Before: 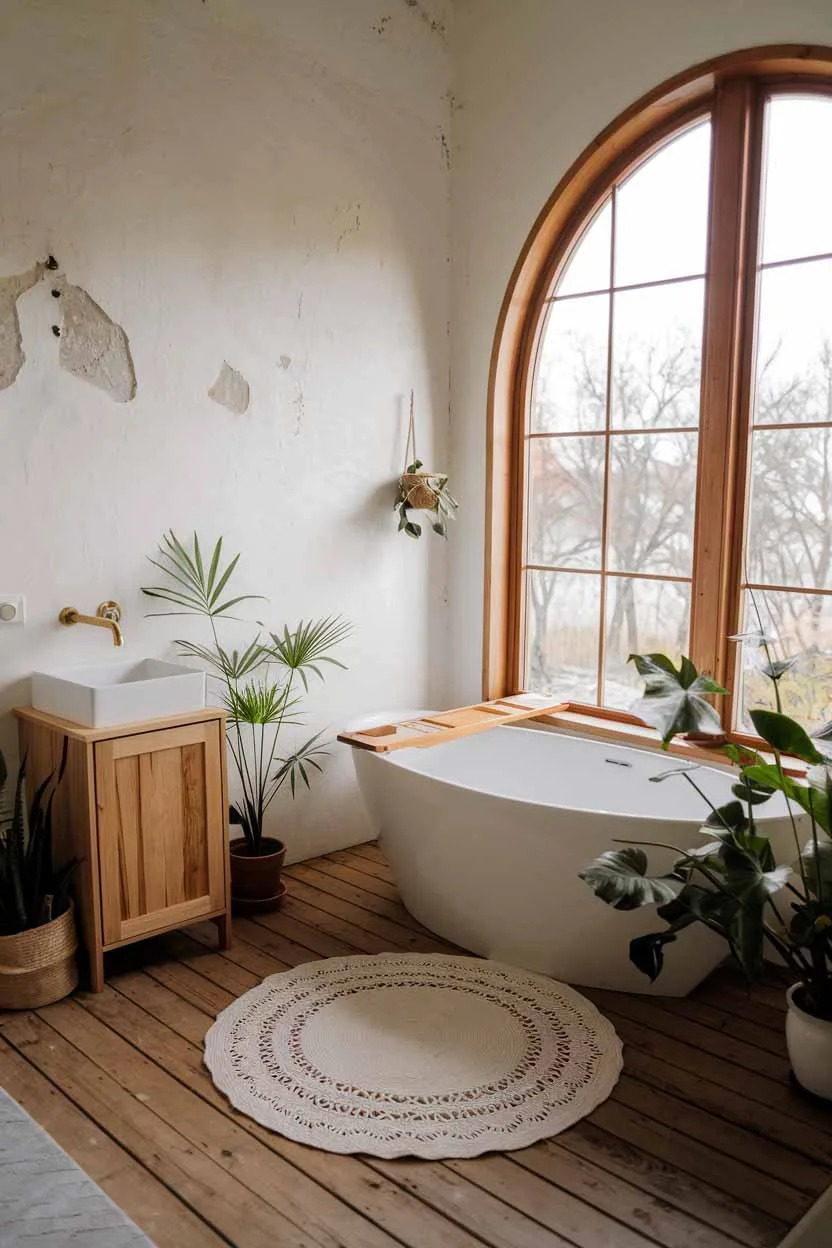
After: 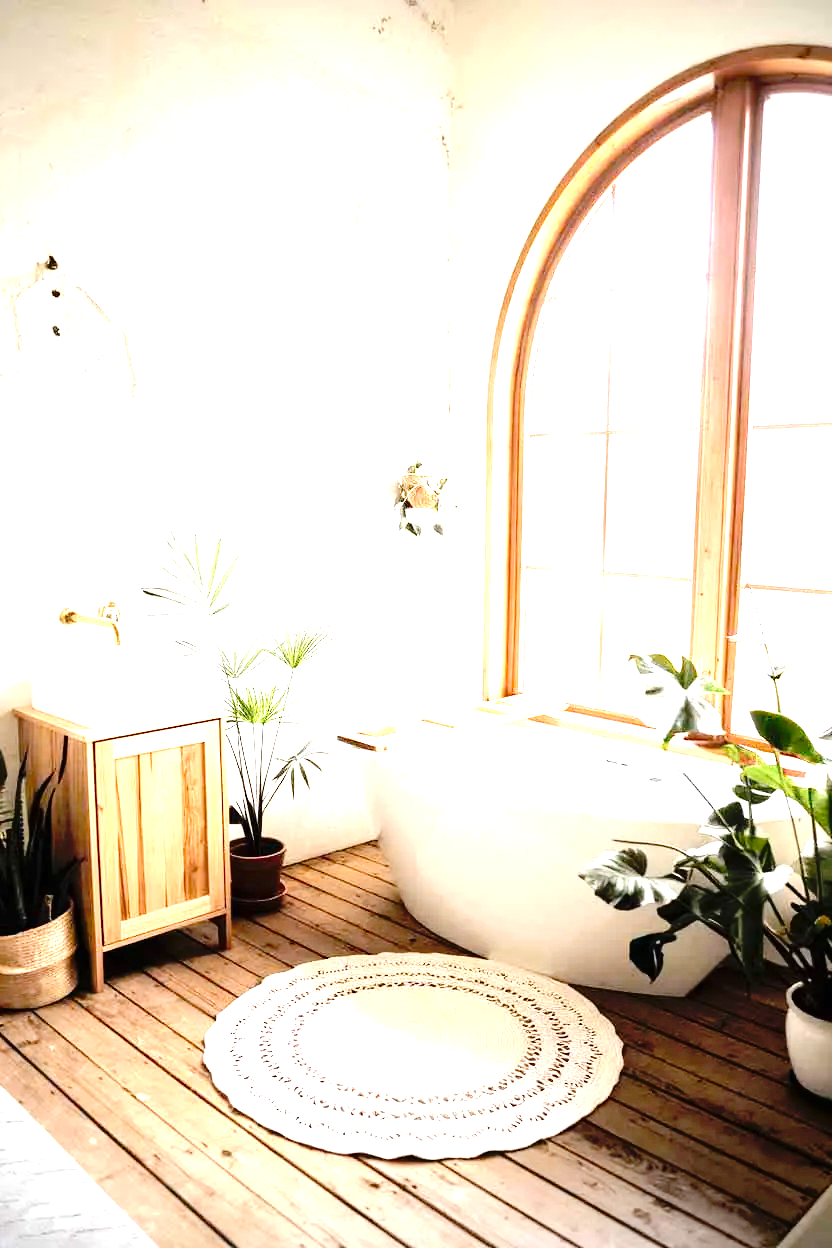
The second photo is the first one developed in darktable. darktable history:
vignetting: brightness -0.572, saturation -0.001, unbound false
tone curve: curves: ch0 [(0, 0) (0.058, 0.039) (0.168, 0.123) (0.282, 0.327) (0.45, 0.534) (0.676, 0.751) (0.89, 0.919) (1, 1)]; ch1 [(0, 0) (0.094, 0.081) (0.285, 0.299) (0.385, 0.403) (0.447, 0.455) (0.495, 0.496) (0.544, 0.552) (0.589, 0.612) (0.722, 0.728) (1, 1)]; ch2 [(0, 0) (0.257, 0.217) (0.43, 0.421) (0.498, 0.507) (0.531, 0.544) (0.56, 0.579) (0.625, 0.66) (1, 1)], preserve colors none
exposure: black level correction 0, exposure 2.113 EV, compensate highlight preservation false
tone equalizer: -8 EV -0.754 EV, -7 EV -0.712 EV, -6 EV -0.64 EV, -5 EV -0.399 EV, -3 EV 0.379 EV, -2 EV 0.6 EV, -1 EV 0.698 EV, +0 EV 0.723 EV, edges refinement/feathering 500, mask exposure compensation -1.57 EV, preserve details no
